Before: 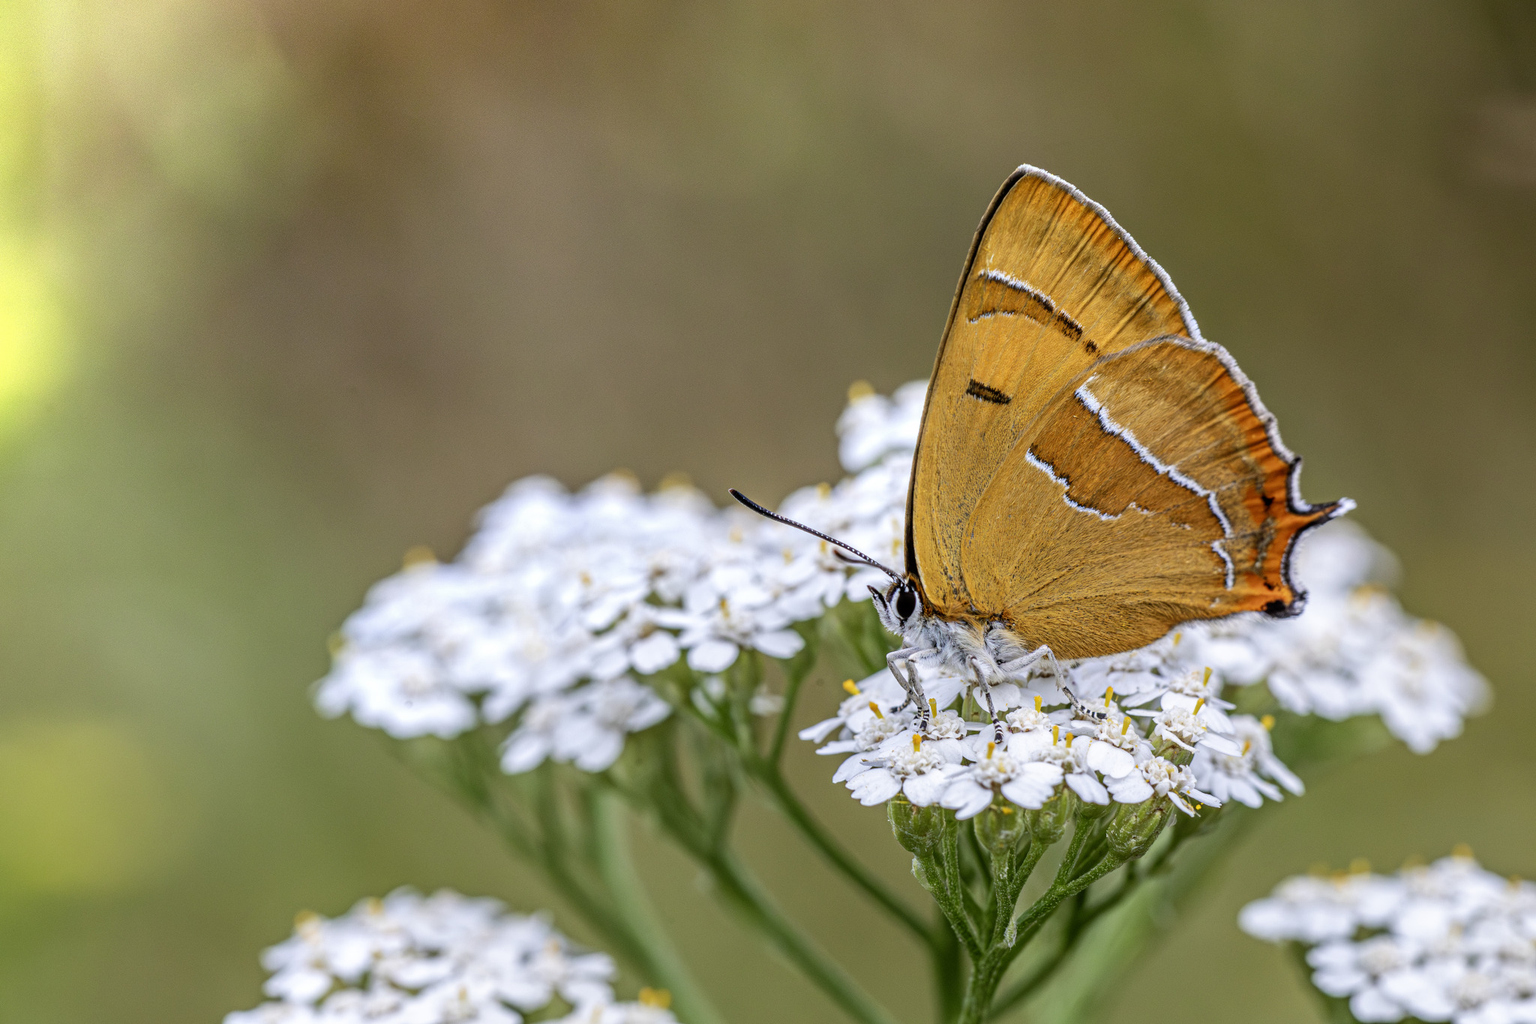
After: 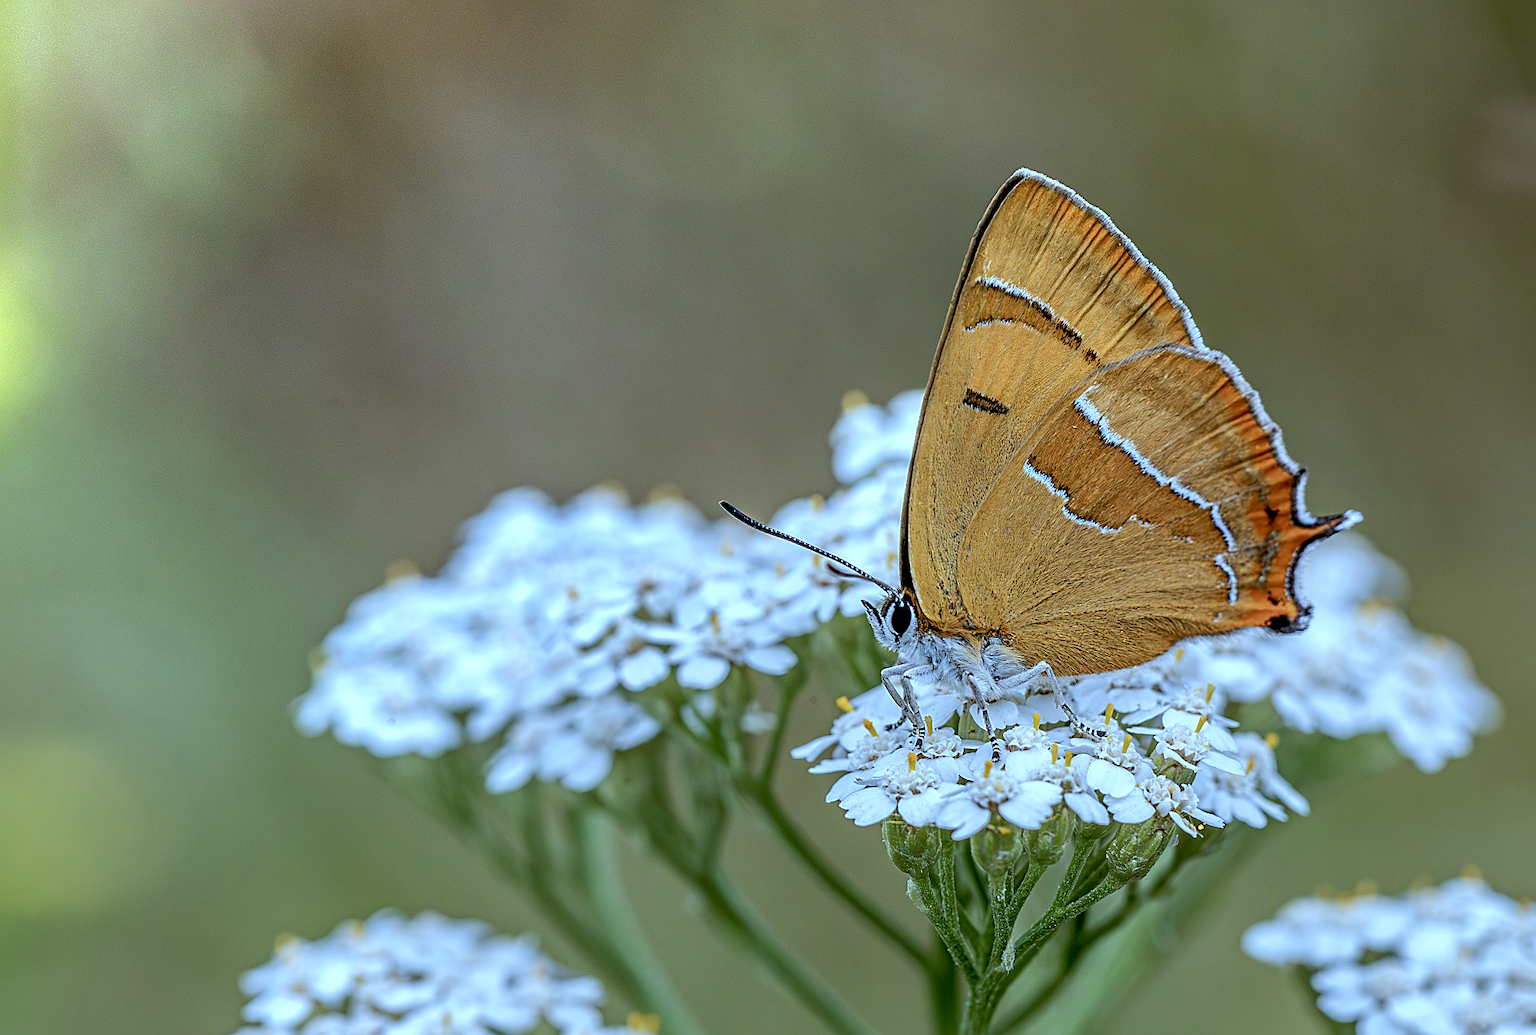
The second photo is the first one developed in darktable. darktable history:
white balance: emerald 1
crop and rotate: left 1.774%, right 0.633%, bottom 1.28%
sharpen: radius 1.4, amount 1.25, threshold 0.7
color correction: highlights a* -9.35, highlights b* -23.15
exposure: black level correction 0.007, compensate highlight preservation false
rgb levels: preserve colors max RGB
shadows and highlights: on, module defaults
